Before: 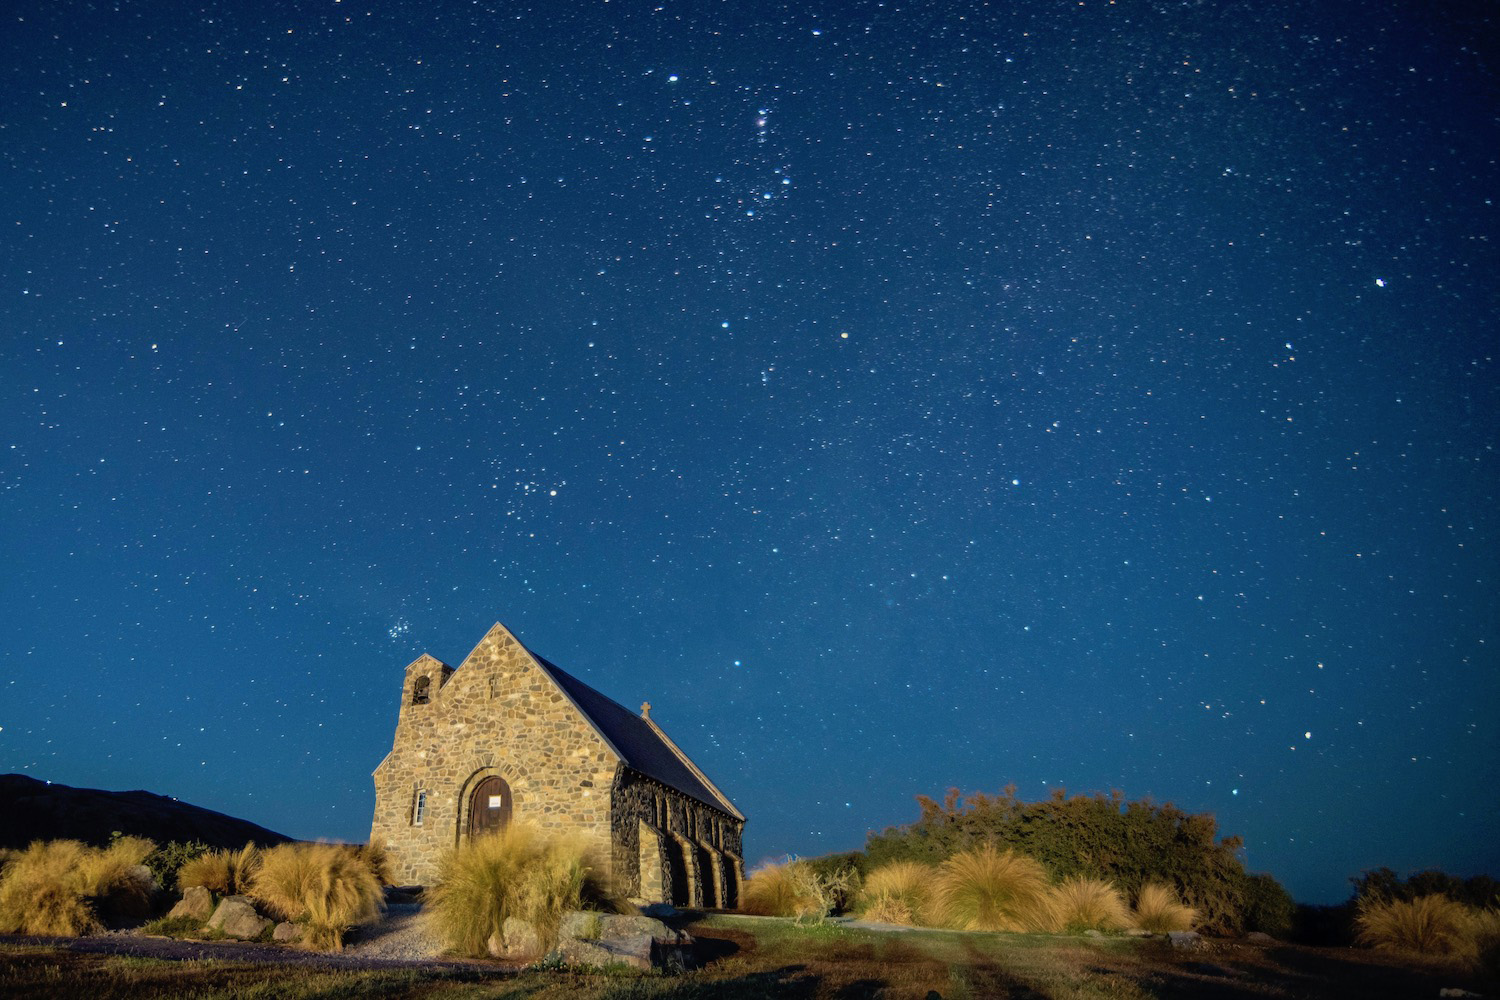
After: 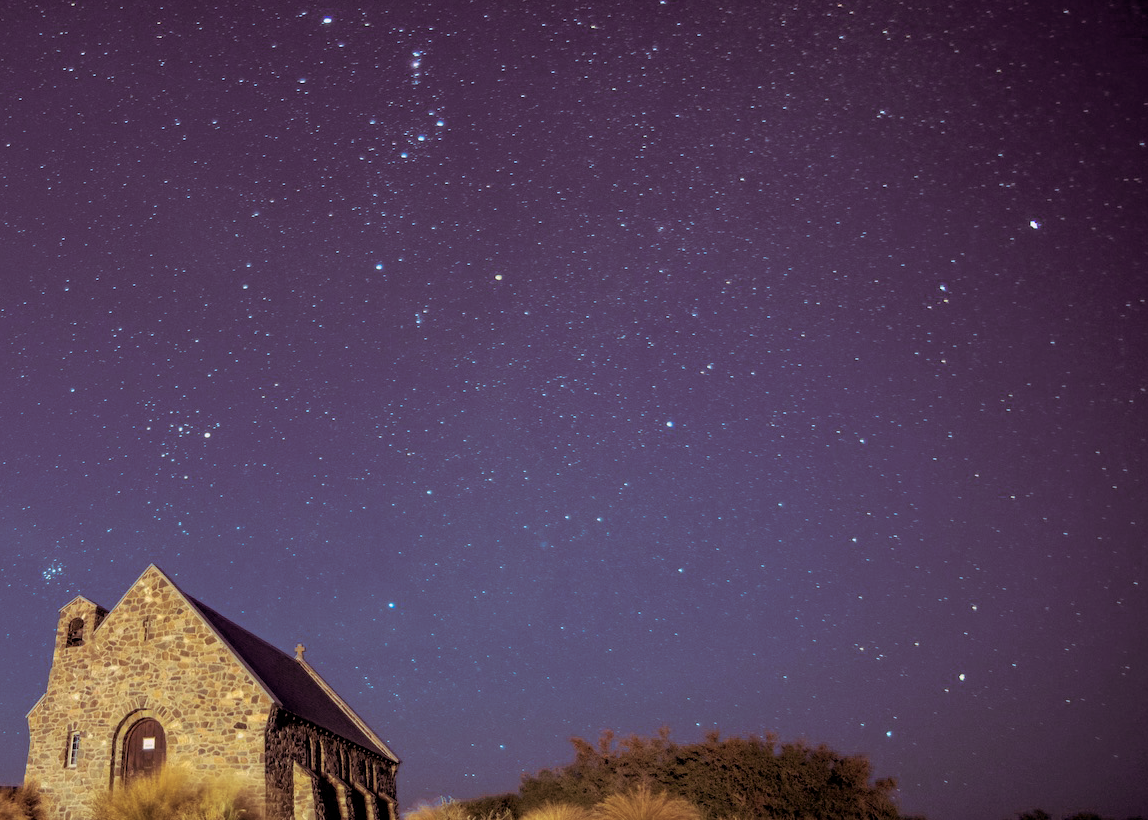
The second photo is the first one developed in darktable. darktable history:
crop: left 23.095%, top 5.827%, bottom 11.854%
split-toning: highlights › hue 298.8°, highlights › saturation 0.73, compress 41.76%
